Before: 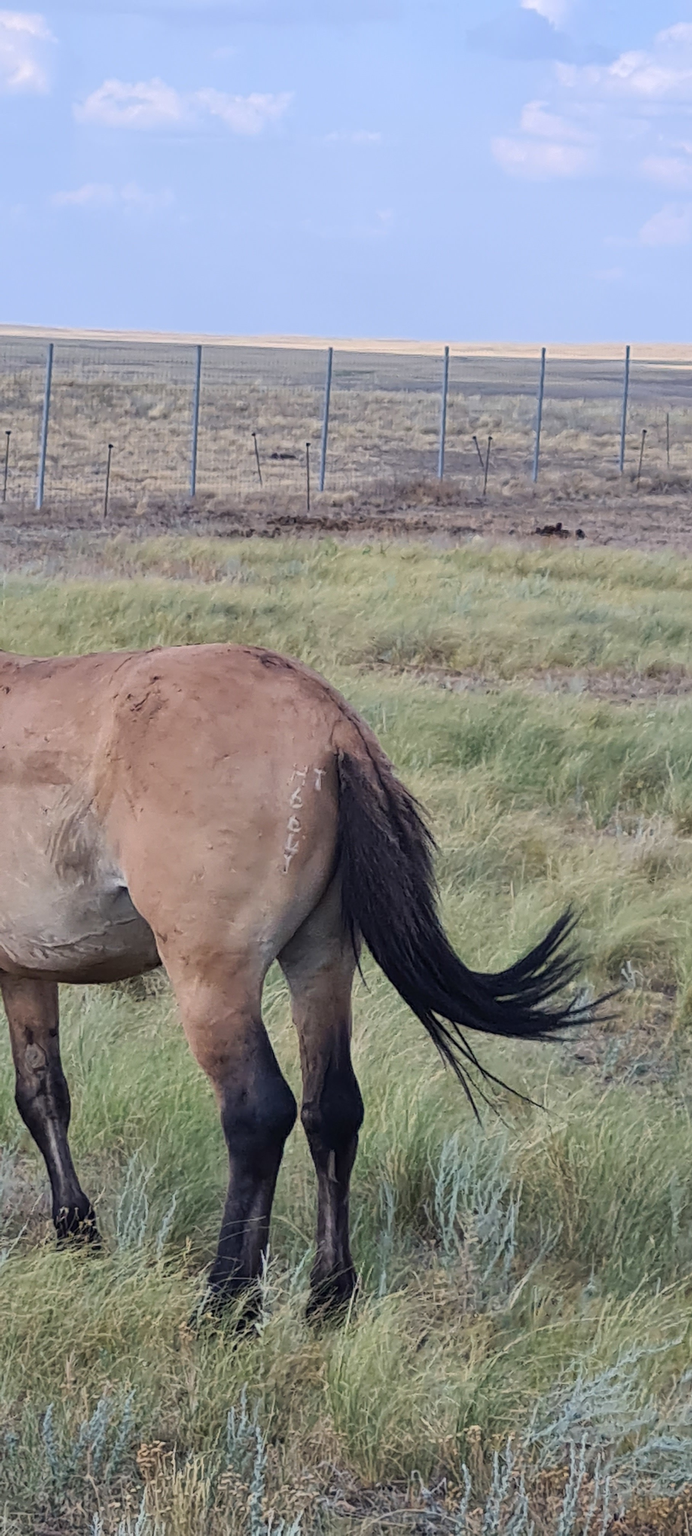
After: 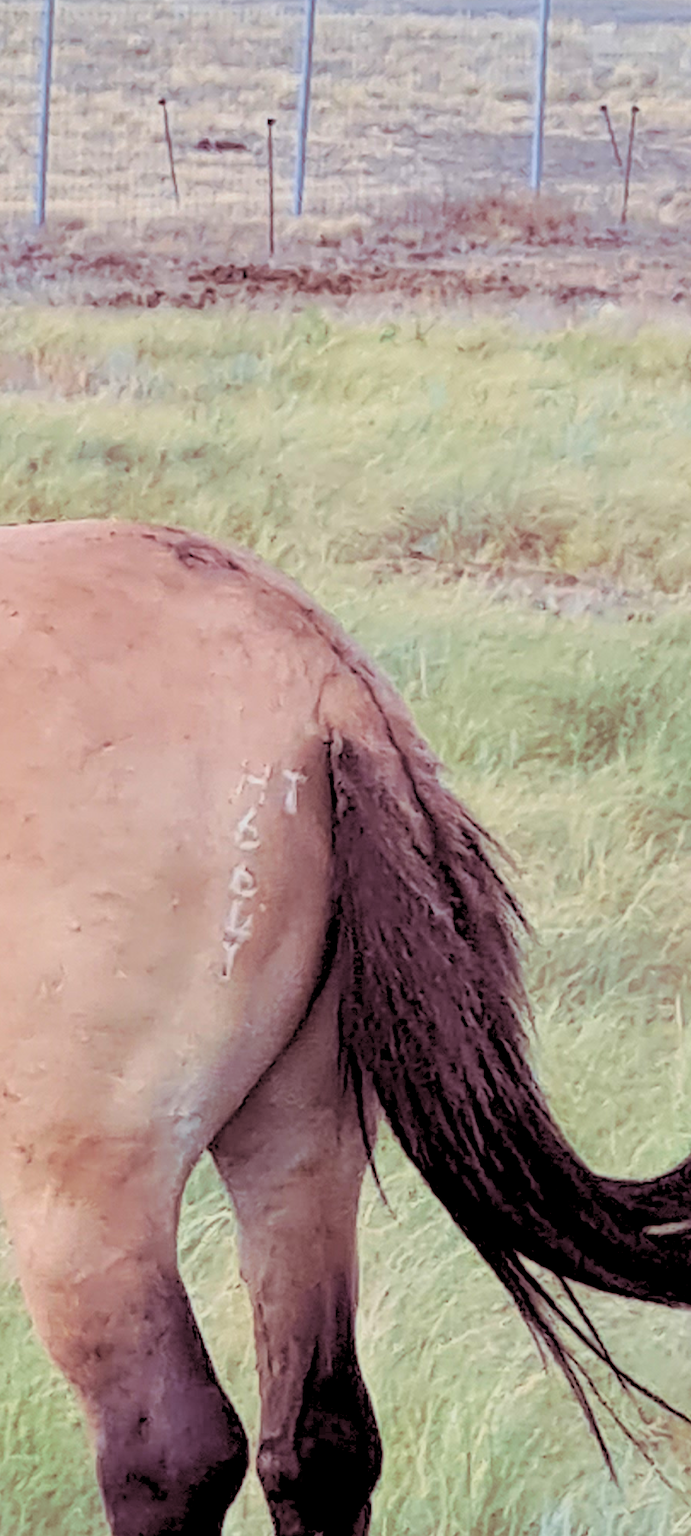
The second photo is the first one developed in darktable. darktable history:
crop: left 25%, top 25%, right 25%, bottom 25%
levels: levels [0.072, 0.414, 0.976]
split-toning: highlights › hue 180°
